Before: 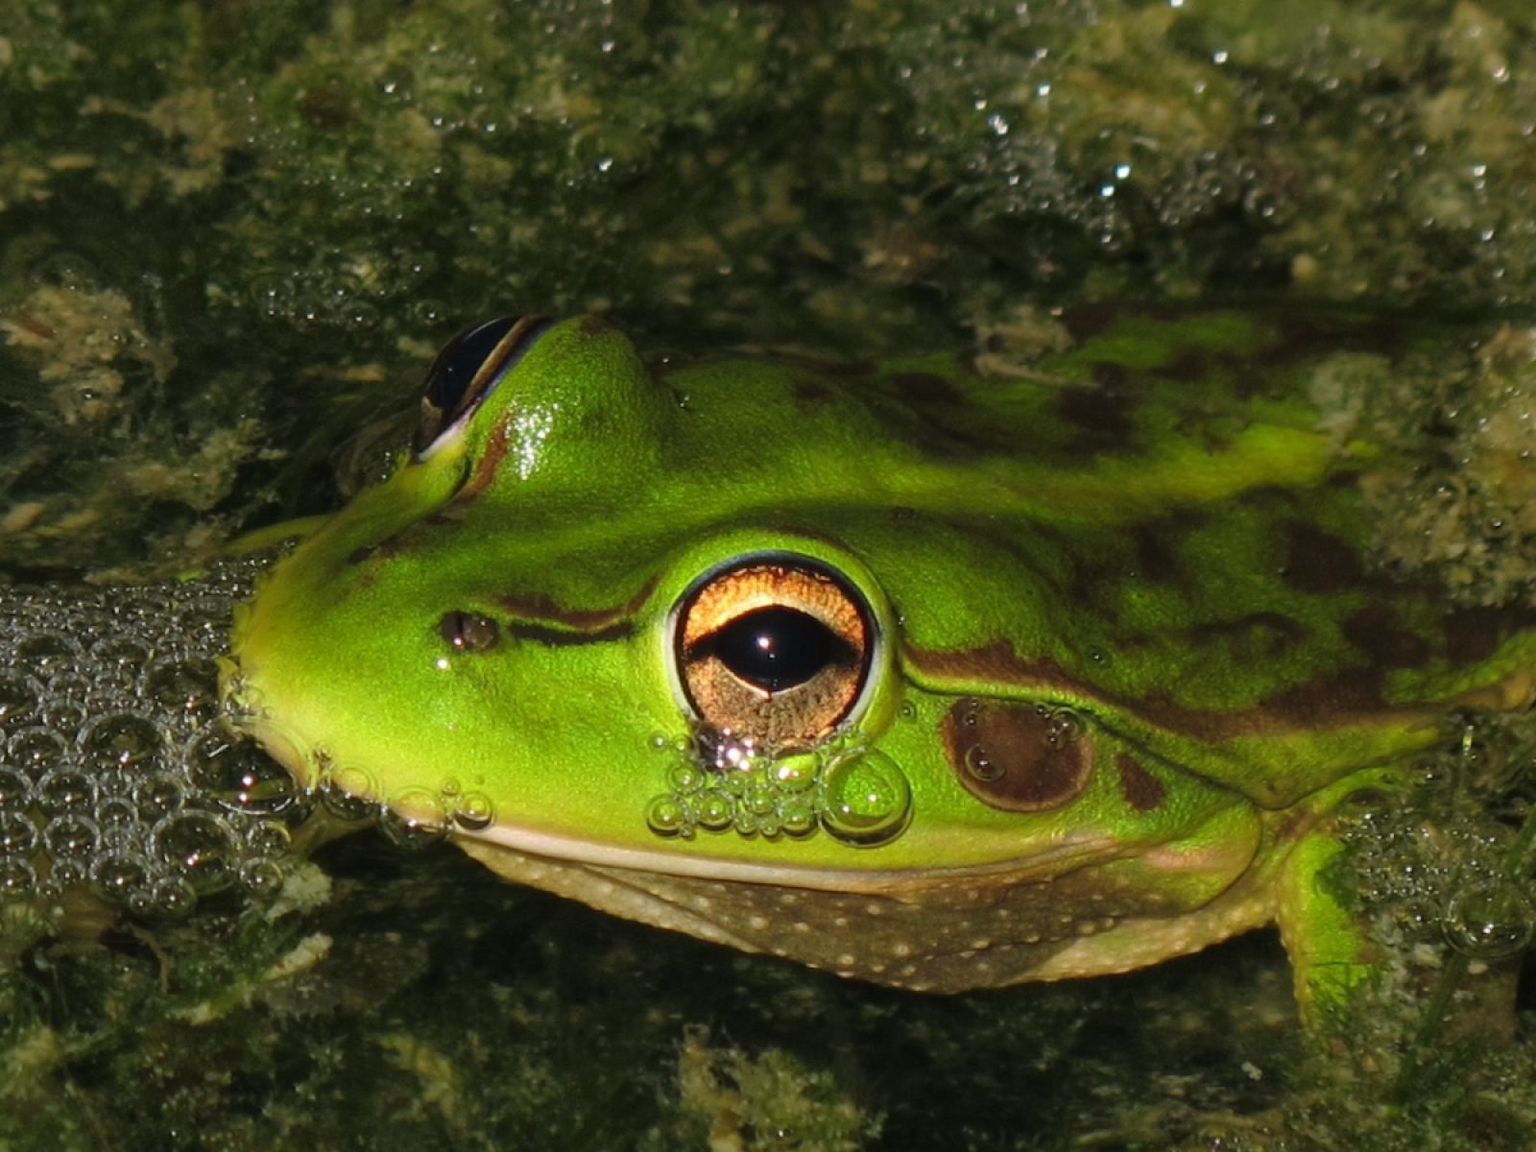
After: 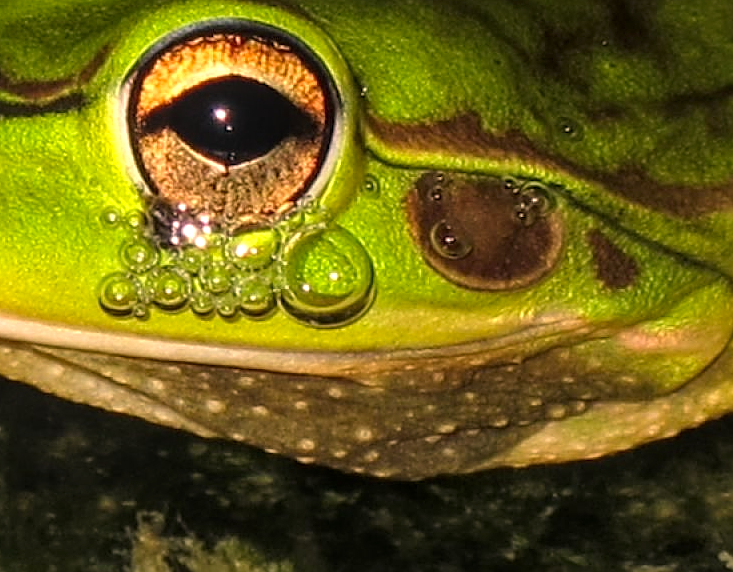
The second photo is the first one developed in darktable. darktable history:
local contrast: on, module defaults
color correction: highlights a* 12.09, highlights b* 11.54
tone equalizer: -8 EV -0.403 EV, -7 EV -0.363 EV, -6 EV -0.366 EV, -5 EV -0.249 EV, -3 EV 0.192 EV, -2 EV 0.337 EV, -1 EV 0.395 EV, +0 EV 0.408 EV
sharpen: on, module defaults
crop: left 35.97%, top 46.286%, right 18.177%, bottom 6.001%
